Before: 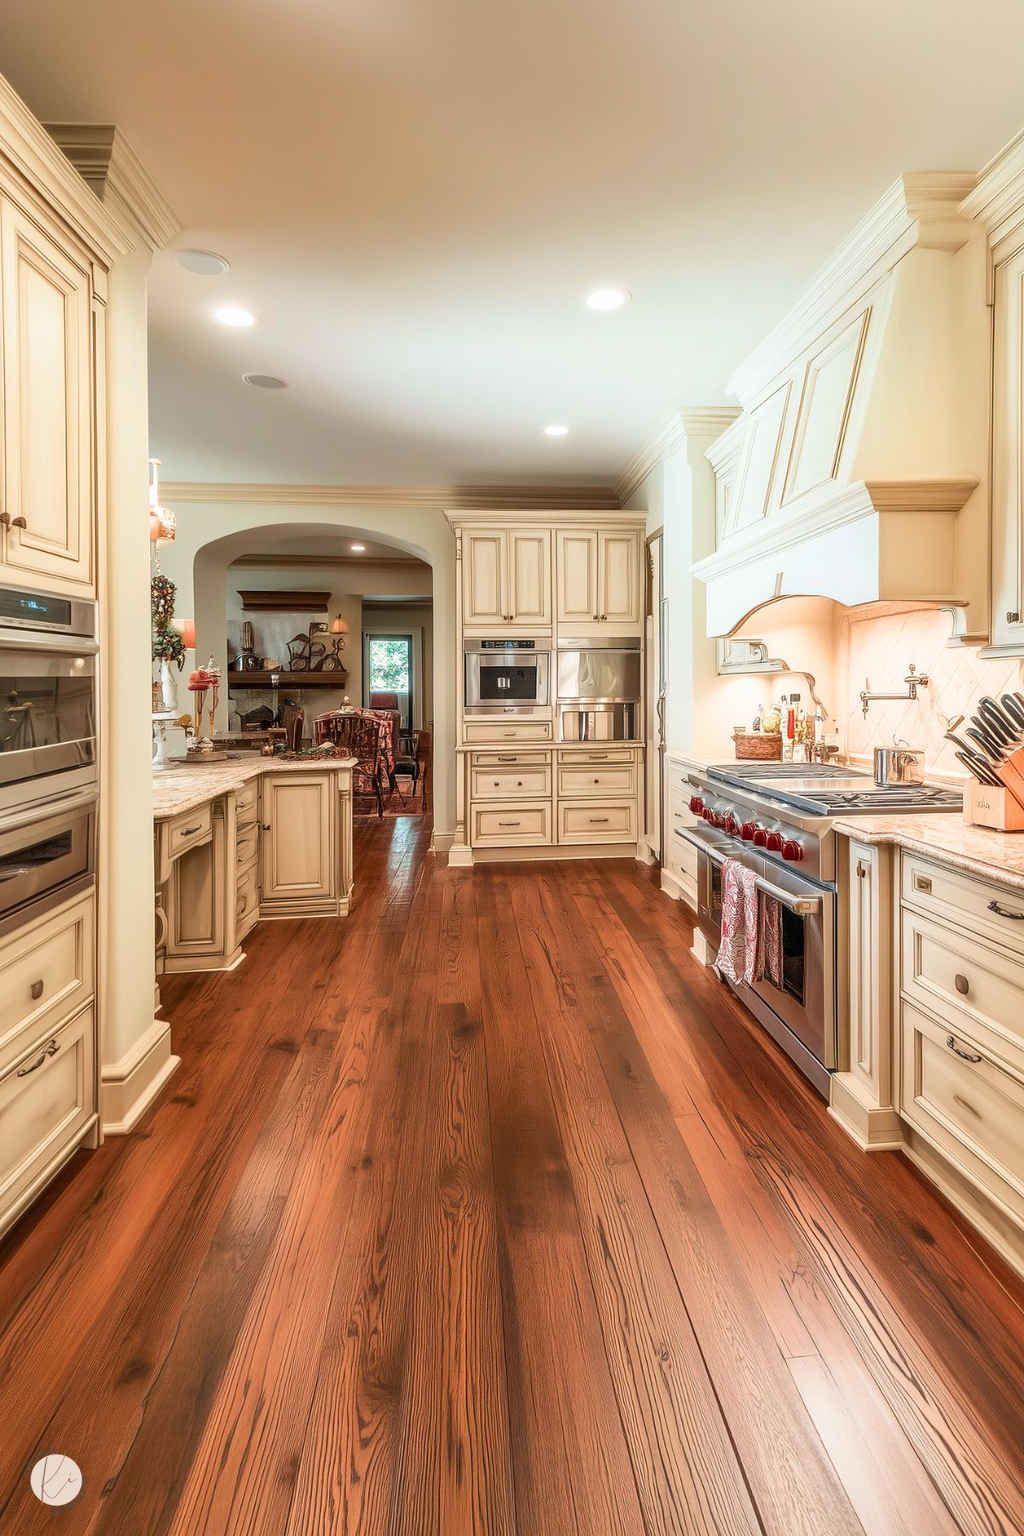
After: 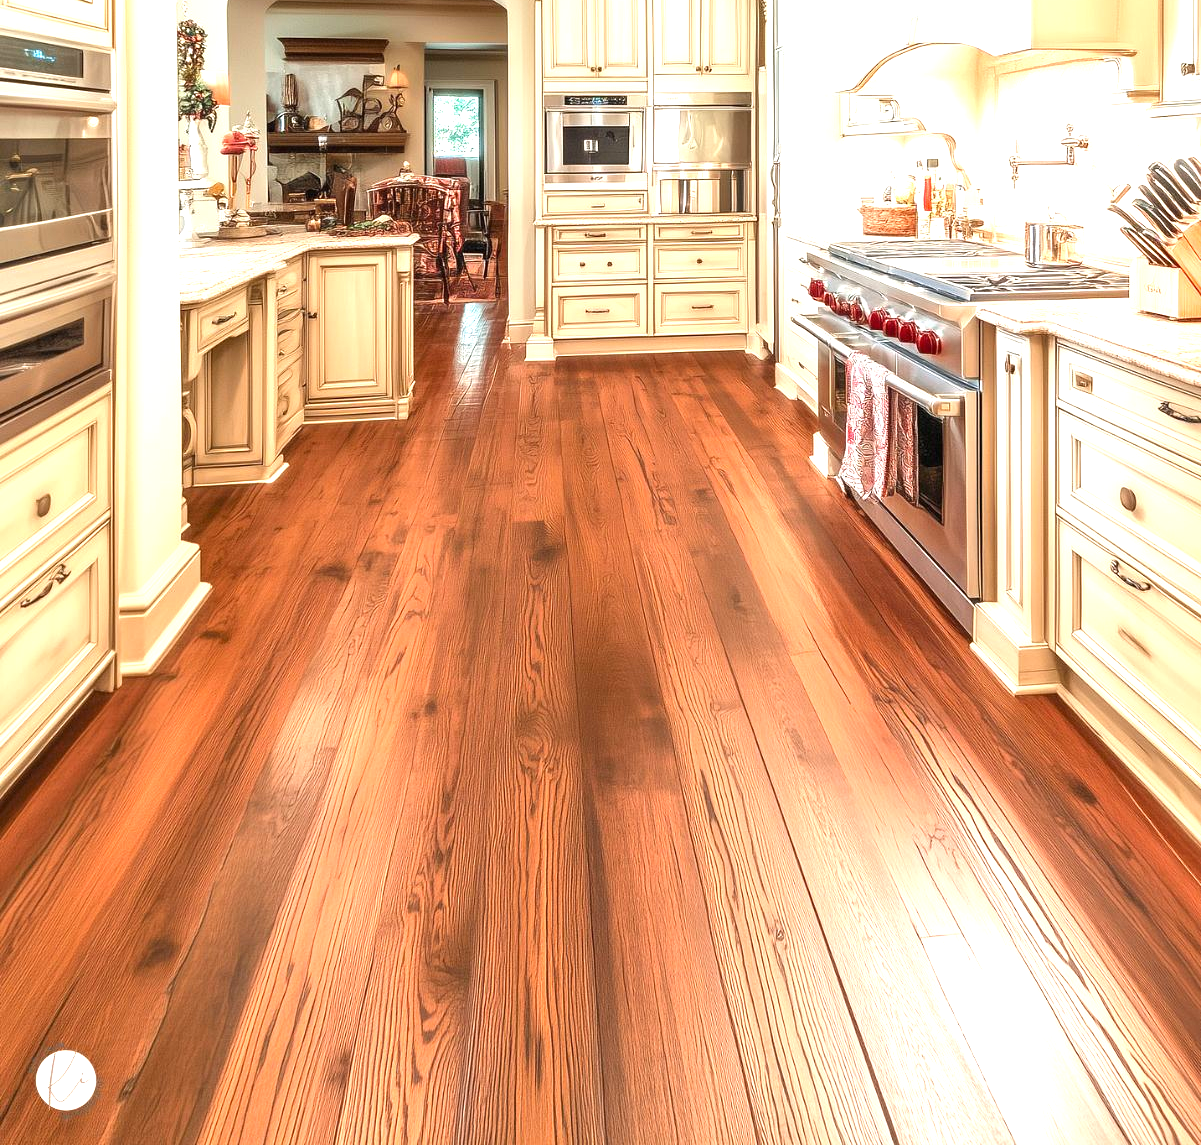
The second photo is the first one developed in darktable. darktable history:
crop and rotate: top 36.383%
exposure: black level correction 0, exposure 1.107 EV, compensate highlight preservation false
